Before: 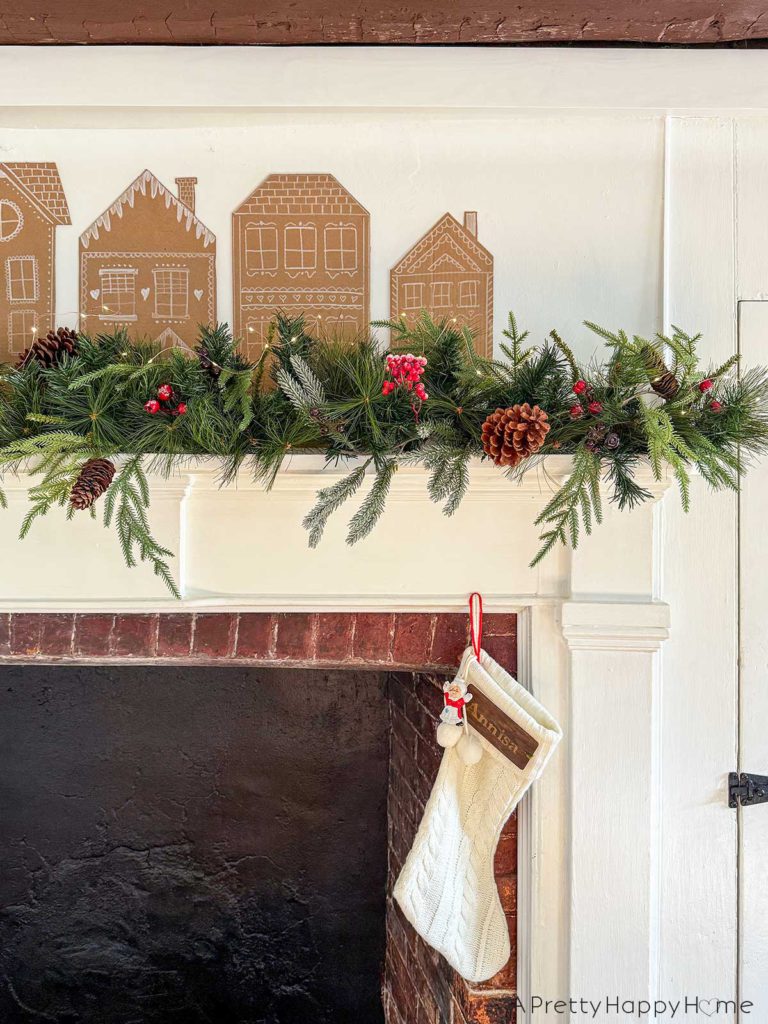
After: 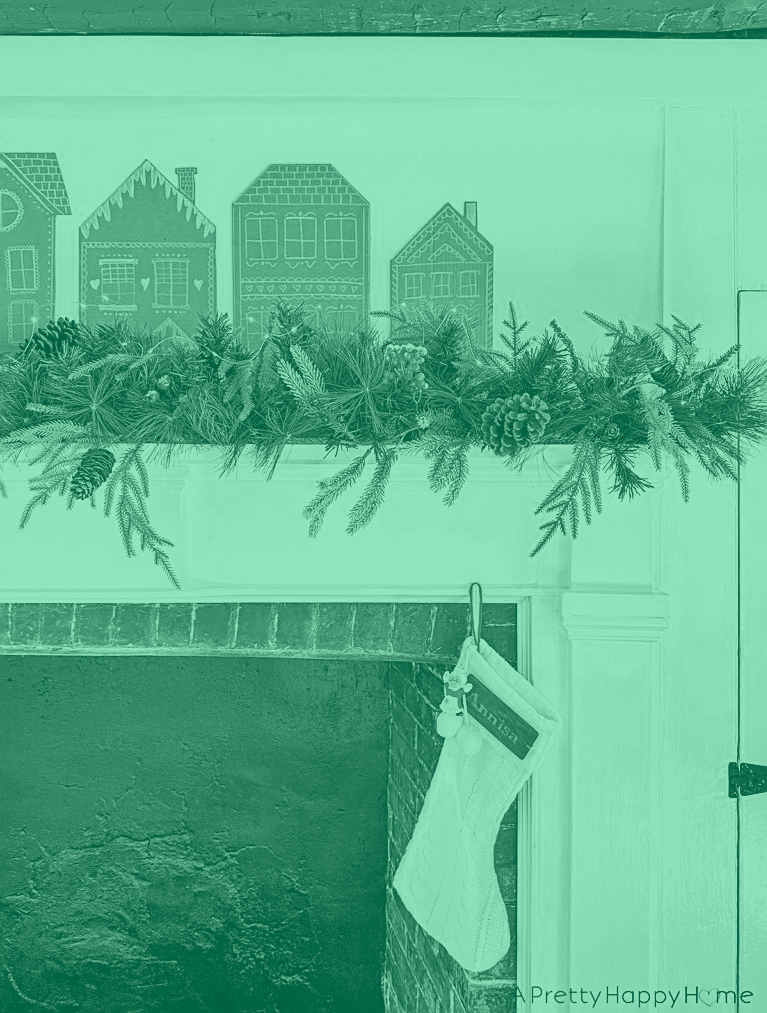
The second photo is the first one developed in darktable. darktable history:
exposure: exposure 0.2 EV, compensate highlight preservation false
contrast brightness saturation: contrast 0.2, brightness 0.16, saturation 0.22
sharpen: on, module defaults
color calibration: illuminant as shot in camera, x 0.358, y 0.373, temperature 4628.91 K
color zones: curves: ch0 [(0, 0.5) (0.125, 0.4) (0.25, 0.5) (0.375, 0.4) (0.5, 0.4) (0.625, 0.35) (0.75, 0.35) (0.875, 0.5)]; ch1 [(0, 0.35) (0.125, 0.45) (0.25, 0.35) (0.375, 0.35) (0.5, 0.35) (0.625, 0.35) (0.75, 0.45) (0.875, 0.35)]; ch2 [(0, 0.6) (0.125, 0.5) (0.25, 0.5) (0.375, 0.6) (0.5, 0.6) (0.625, 0.5) (0.75, 0.5) (0.875, 0.5)]
colorize: hue 147.6°, saturation 65%, lightness 21.64%
shadows and highlights: low approximation 0.01, soften with gaussian
crop: top 1.049%, right 0.001%
